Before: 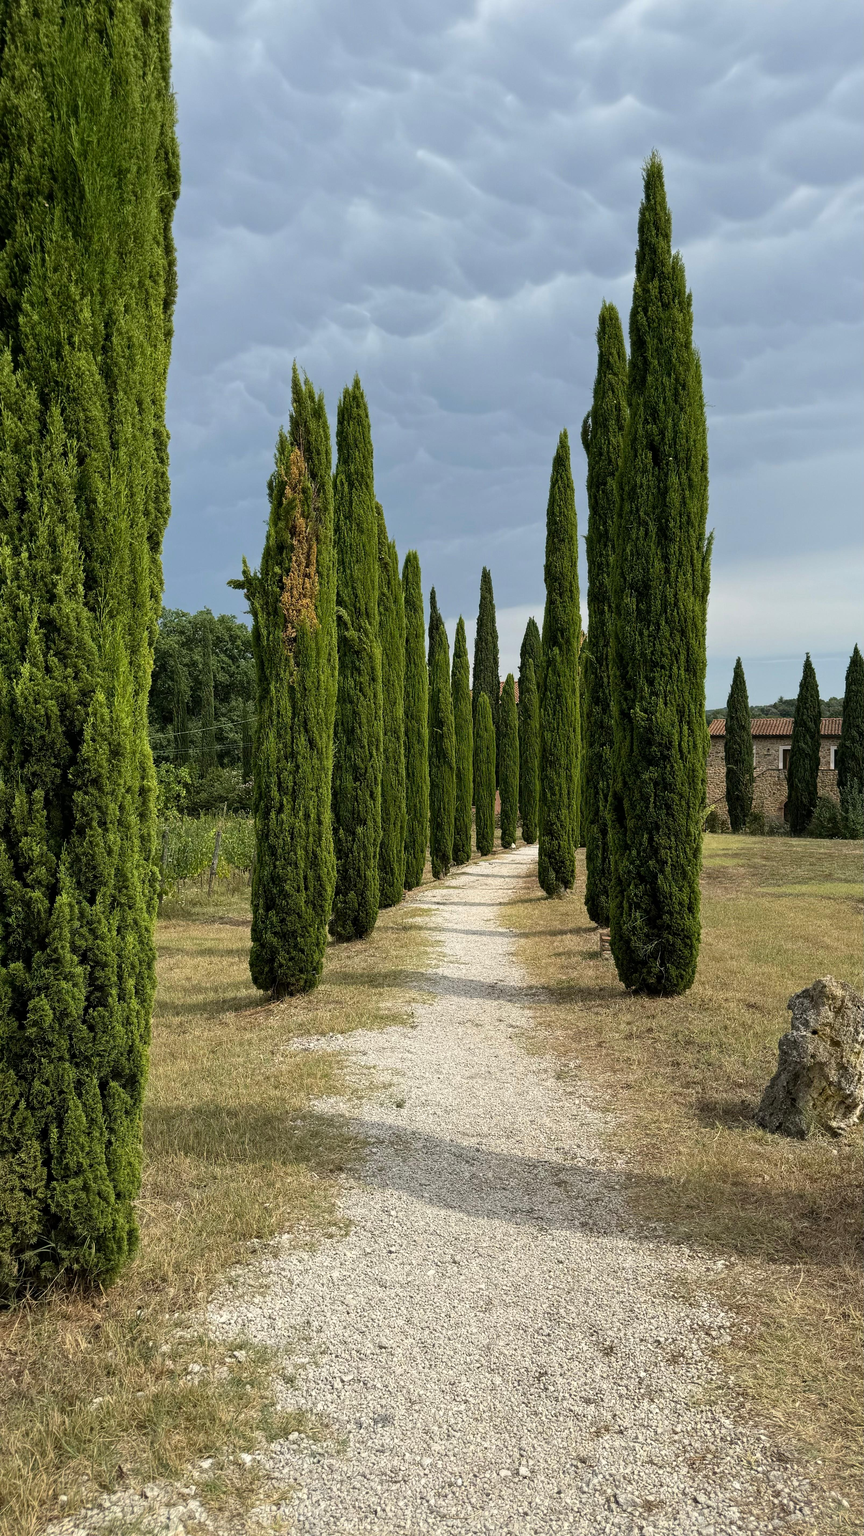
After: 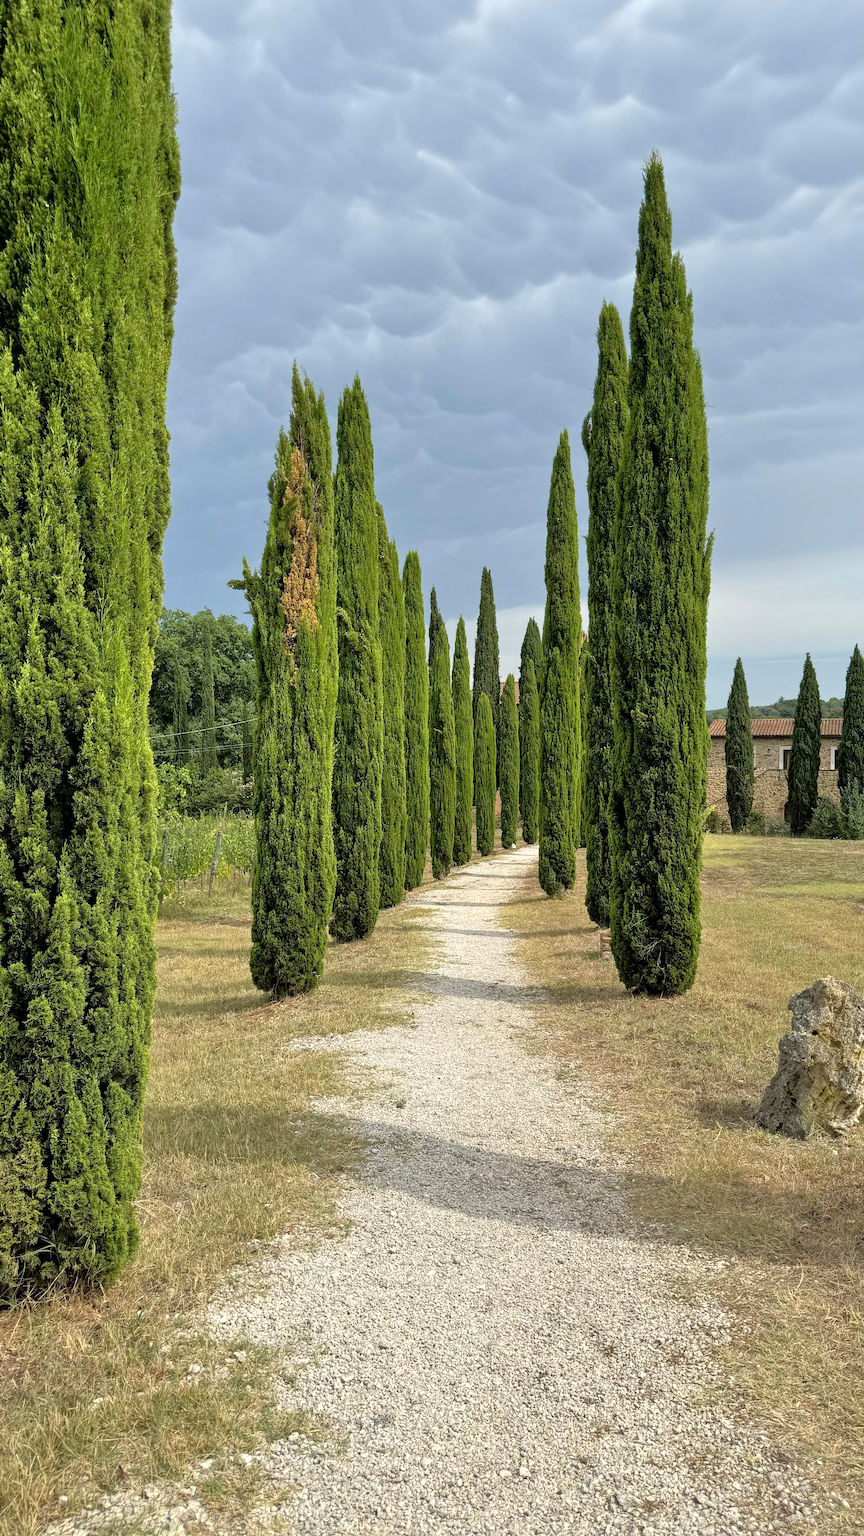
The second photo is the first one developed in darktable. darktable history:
tone equalizer: -7 EV 0.143 EV, -6 EV 0.564 EV, -5 EV 1.16 EV, -4 EV 1.31 EV, -3 EV 1.15 EV, -2 EV 0.6 EV, -1 EV 0.167 EV
exposure: exposure 0.128 EV, compensate highlight preservation false
